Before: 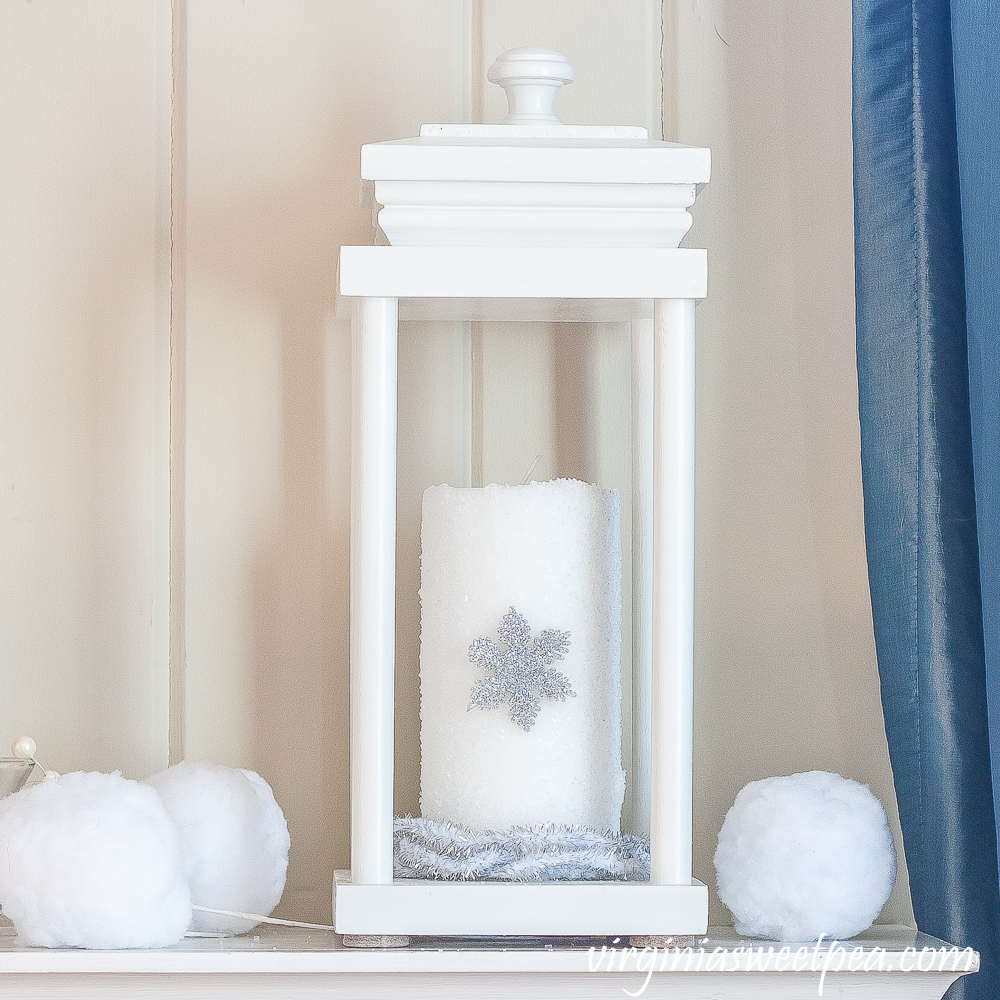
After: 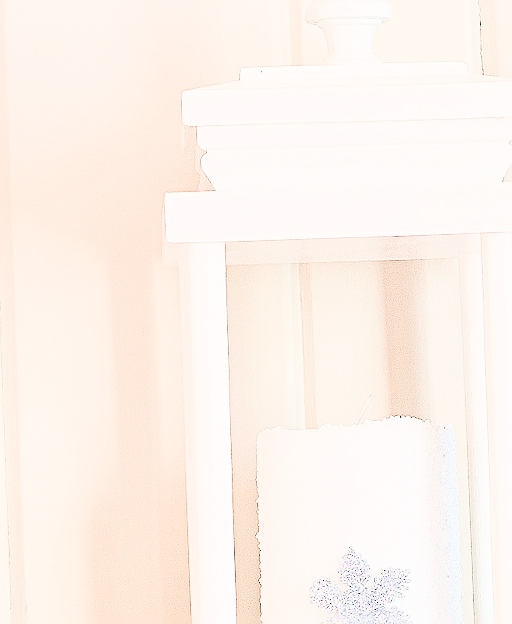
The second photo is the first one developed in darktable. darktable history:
exposure: black level correction 0, exposure 1.9 EV, compensate highlight preservation false
sharpen: radius 3.025, amount 0.757
filmic rgb: black relative exposure -7.5 EV, white relative exposure 5 EV, hardness 3.31, contrast 1.3, contrast in shadows safe
crop: left 17.835%, top 7.675%, right 32.881%, bottom 32.213%
color balance rgb: shadows lift › hue 87.51°, highlights gain › chroma 1.62%, highlights gain › hue 55.1°, global offset › chroma 0.06%, global offset › hue 253.66°, linear chroma grading › global chroma 0.5%, perceptual saturation grading › global saturation 16.38%
white balance: emerald 1
rotate and perspective: rotation -2.29°, automatic cropping off
